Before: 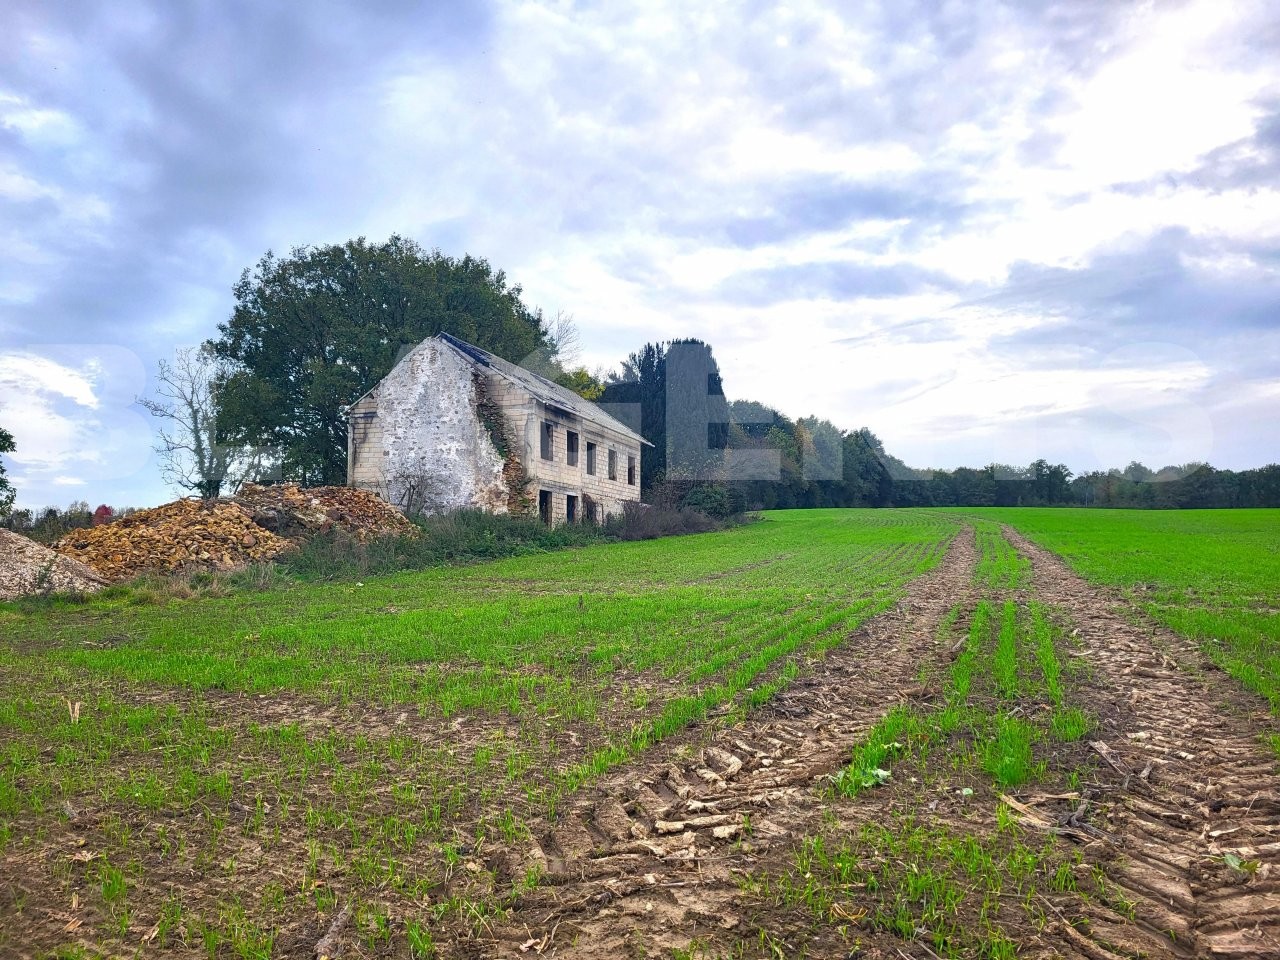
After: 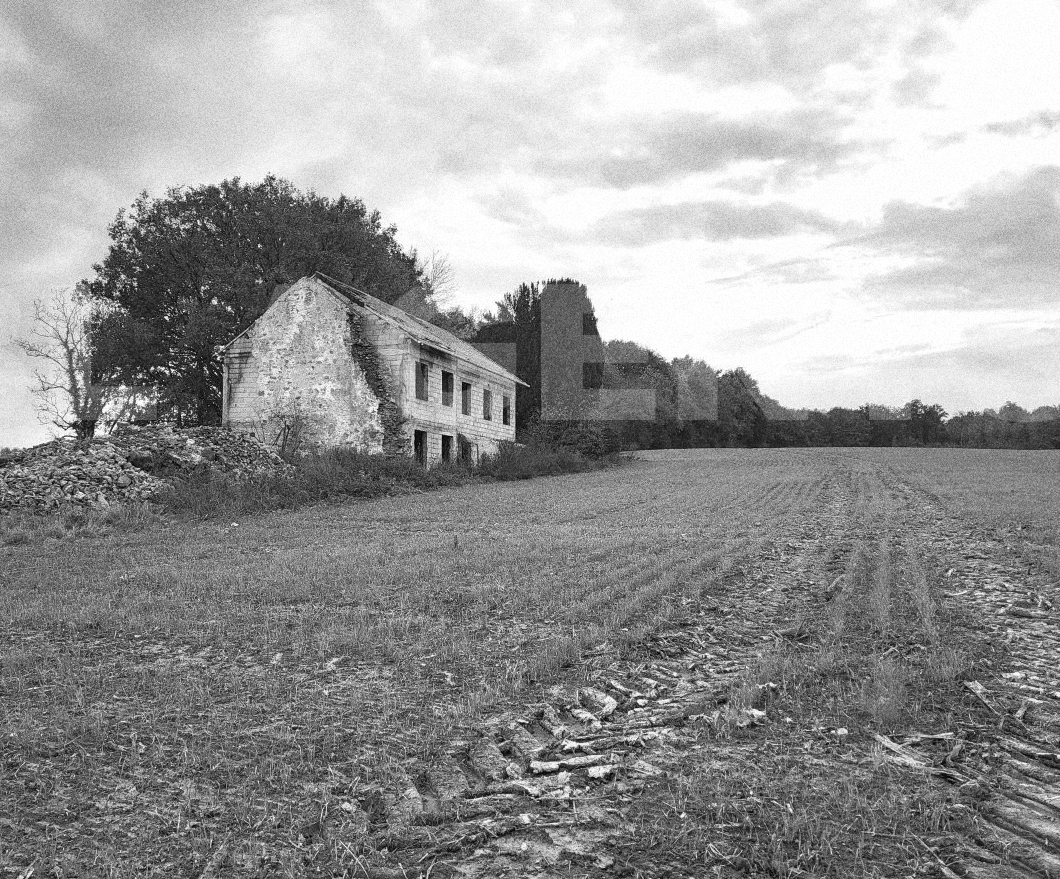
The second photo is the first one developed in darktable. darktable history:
monochrome: on, module defaults
crop: left 9.807%, top 6.259%, right 7.334%, bottom 2.177%
grain: coarseness 14.49 ISO, strength 48.04%, mid-tones bias 35%
